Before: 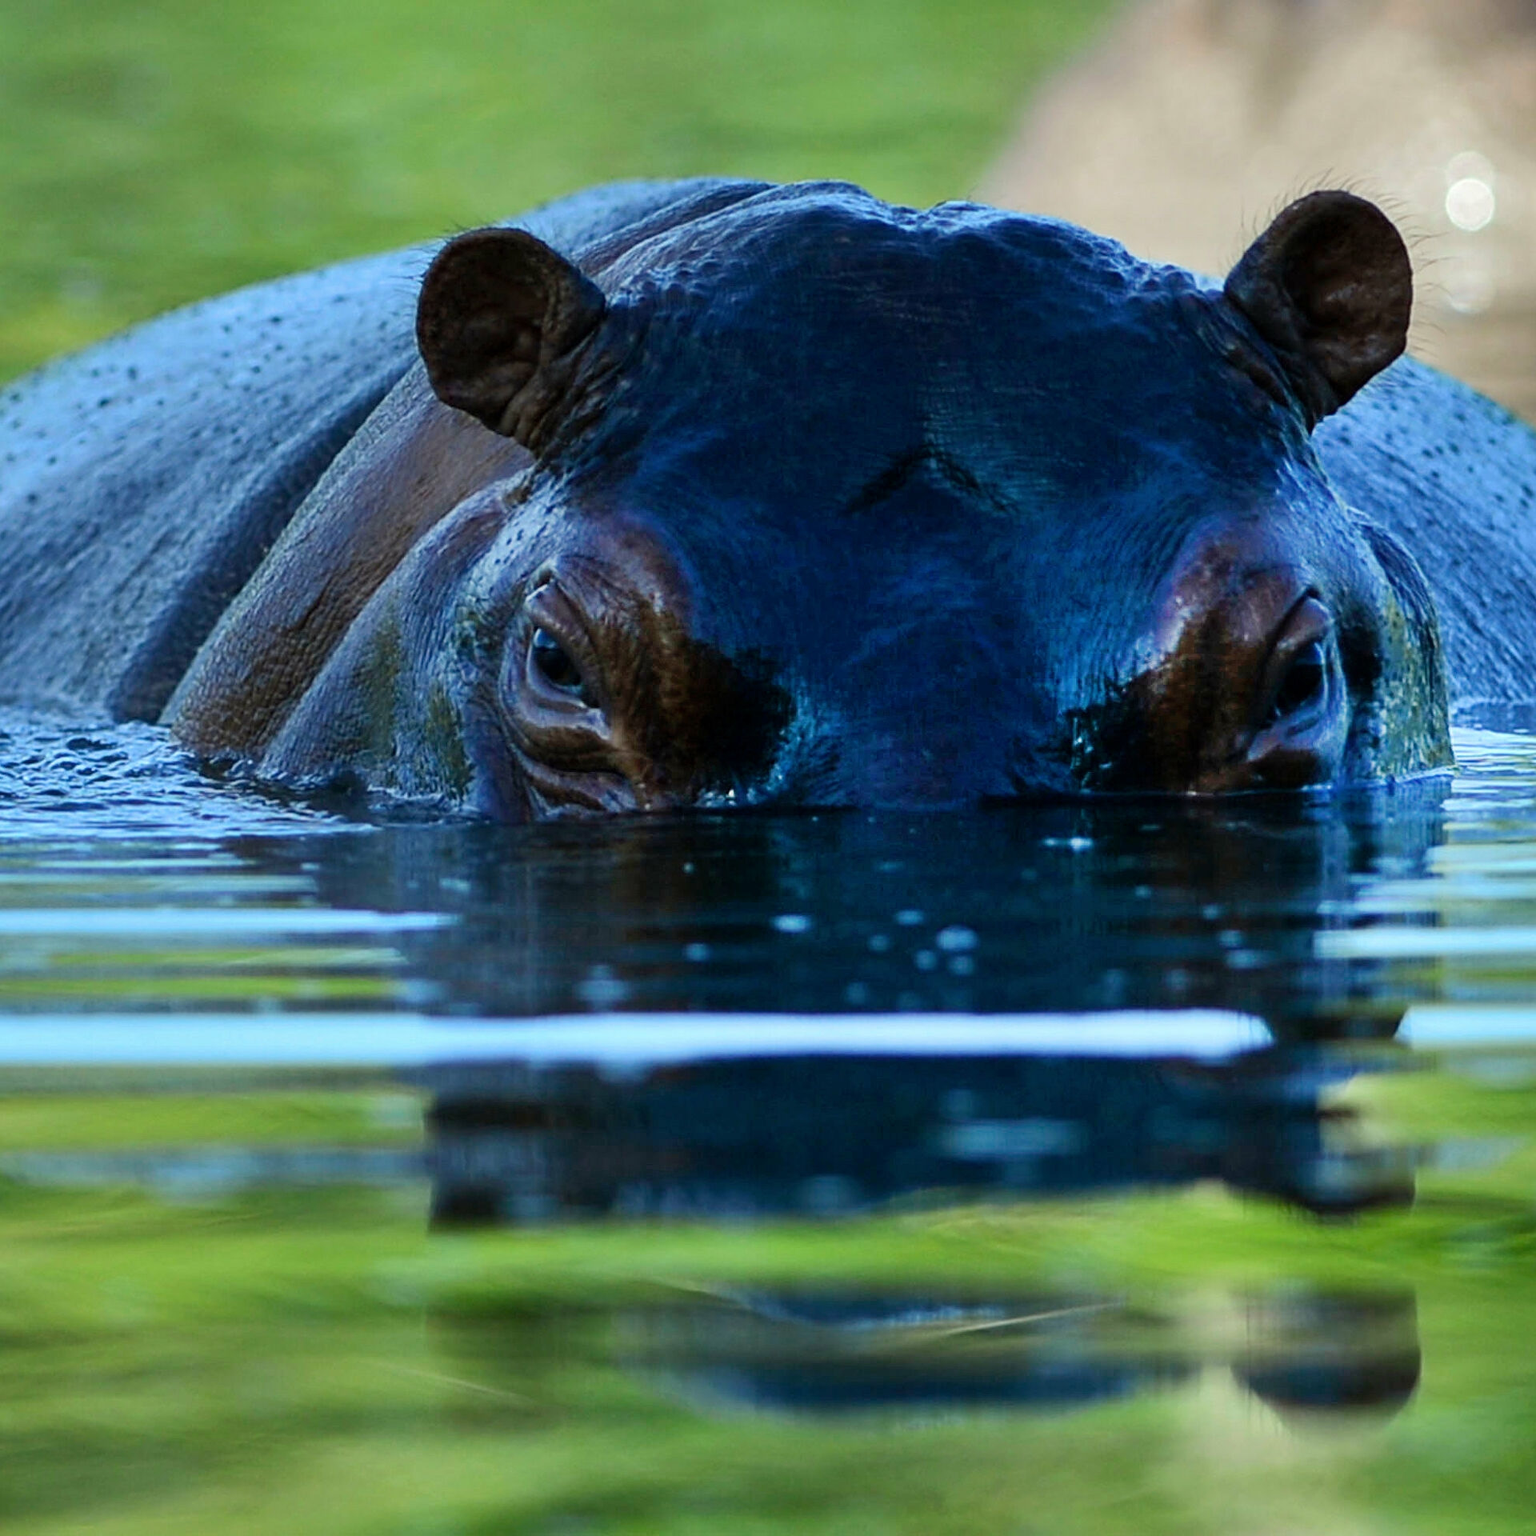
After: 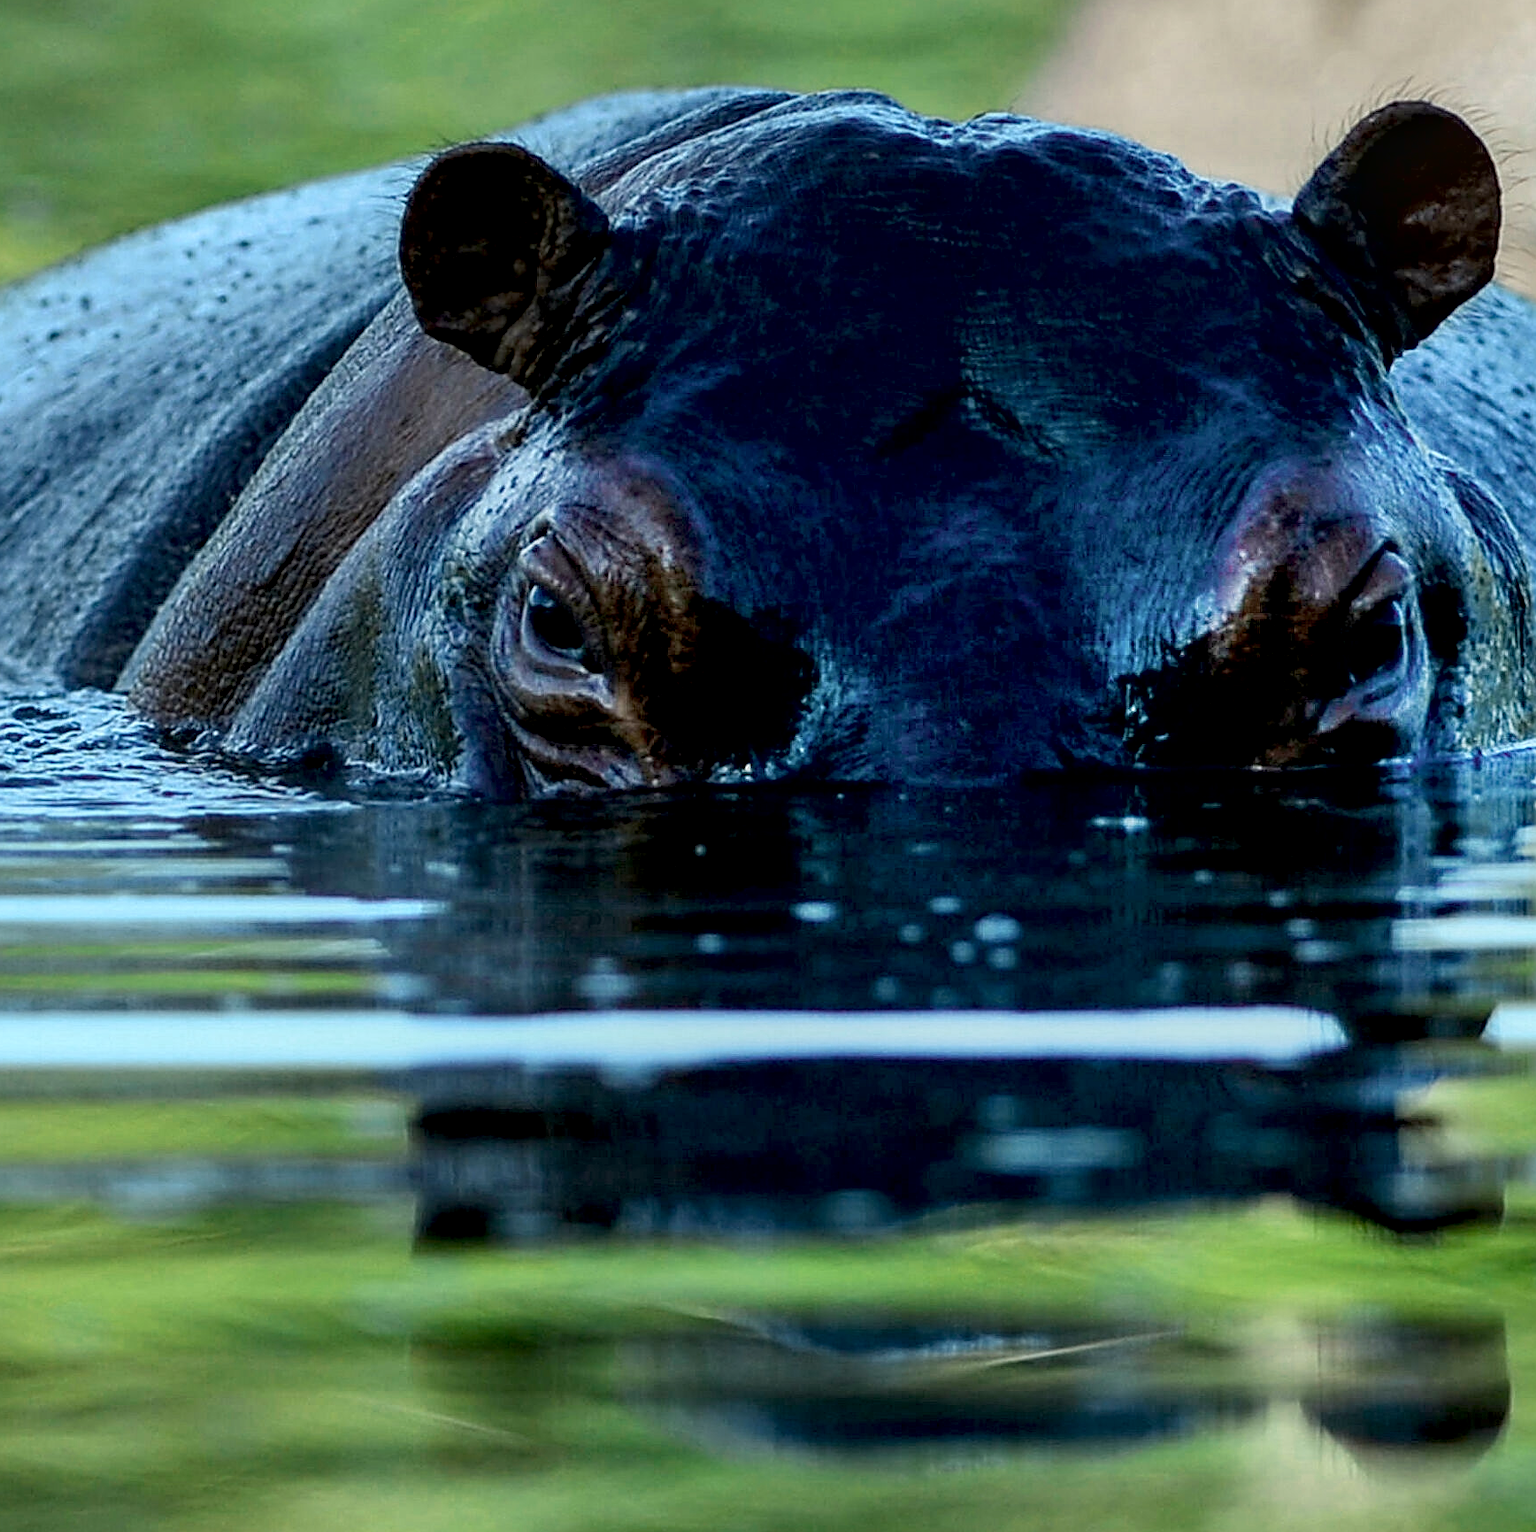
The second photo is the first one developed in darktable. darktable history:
sharpen: on, module defaults
contrast brightness saturation: contrast 0.013, saturation -0.052
crop: left 3.603%, top 6.474%, right 5.944%, bottom 3.277%
color zones: curves: ch0 [(0.018, 0.548) (0.224, 0.64) (0.425, 0.447) (0.675, 0.575) (0.732, 0.579)]; ch1 [(0.066, 0.487) (0.25, 0.5) (0.404, 0.43) (0.75, 0.421) (0.956, 0.421)]; ch2 [(0.044, 0.561) (0.215, 0.465) (0.399, 0.544) (0.465, 0.548) (0.614, 0.447) (0.724, 0.43) (0.882, 0.623) (0.956, 0.632)]
local contrast: detail 130%
exposure: black level correction 0.009, exposure -0.159 EV, compensate exposure bias true, compensate highlight preservation false
